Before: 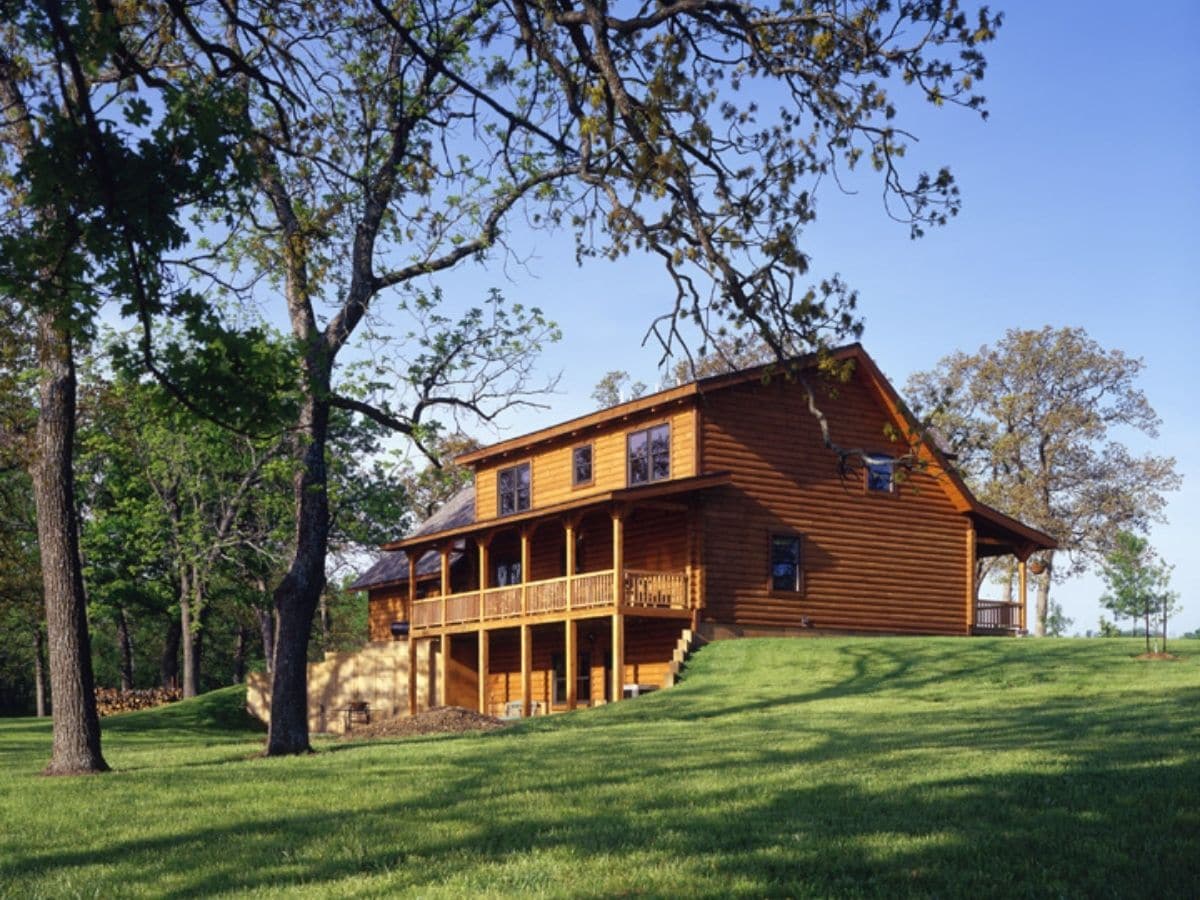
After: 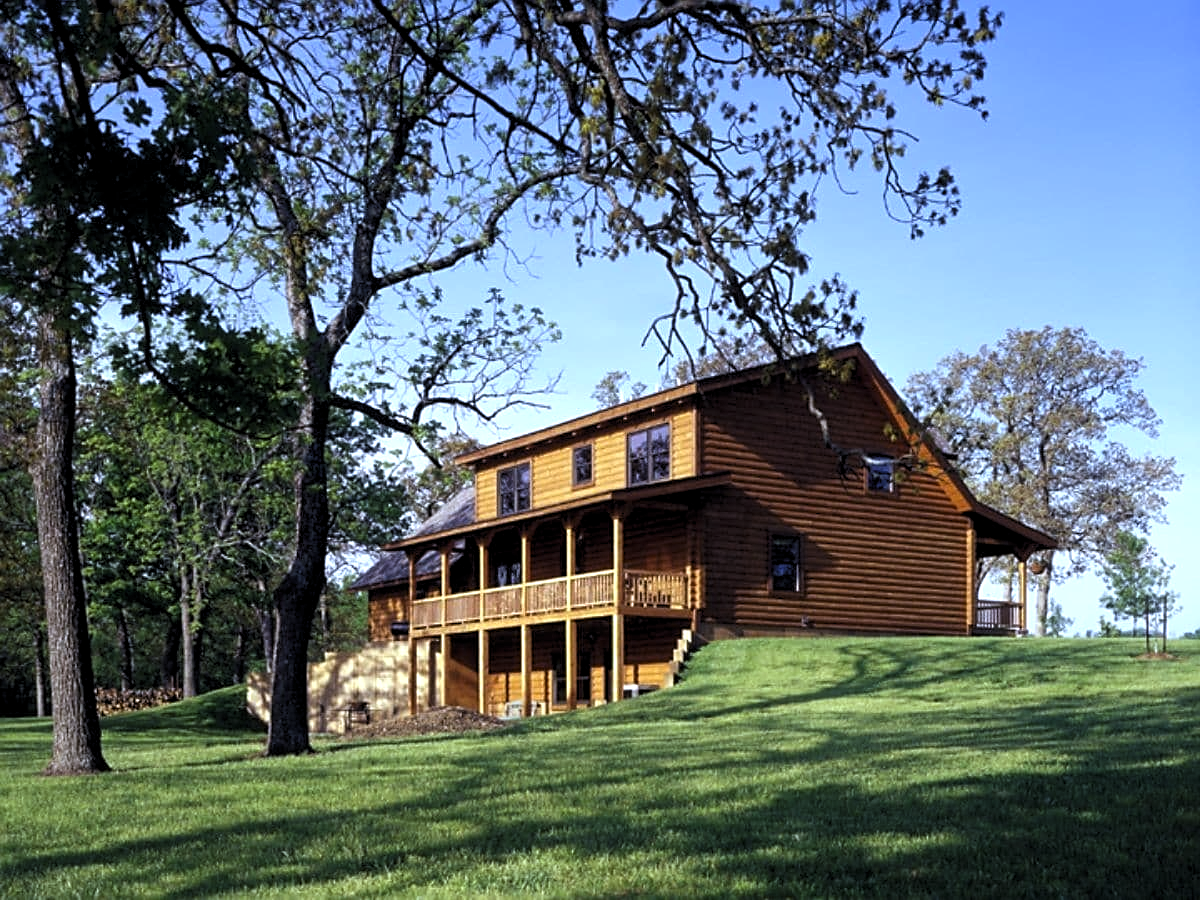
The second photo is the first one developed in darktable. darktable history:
levels: levels [0.052, 0.496, 0.908]
white balance: red 0.926, green 1.003, blue 1.133
sharpen: on, module defaults
